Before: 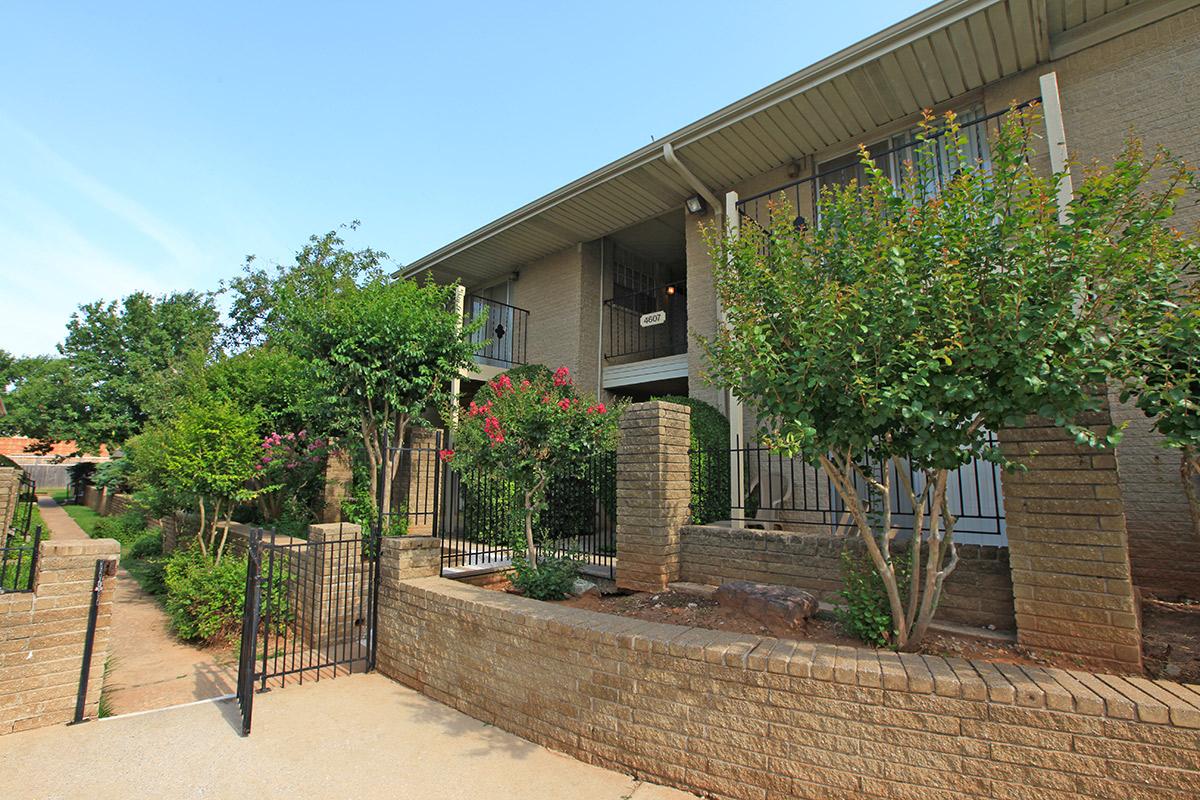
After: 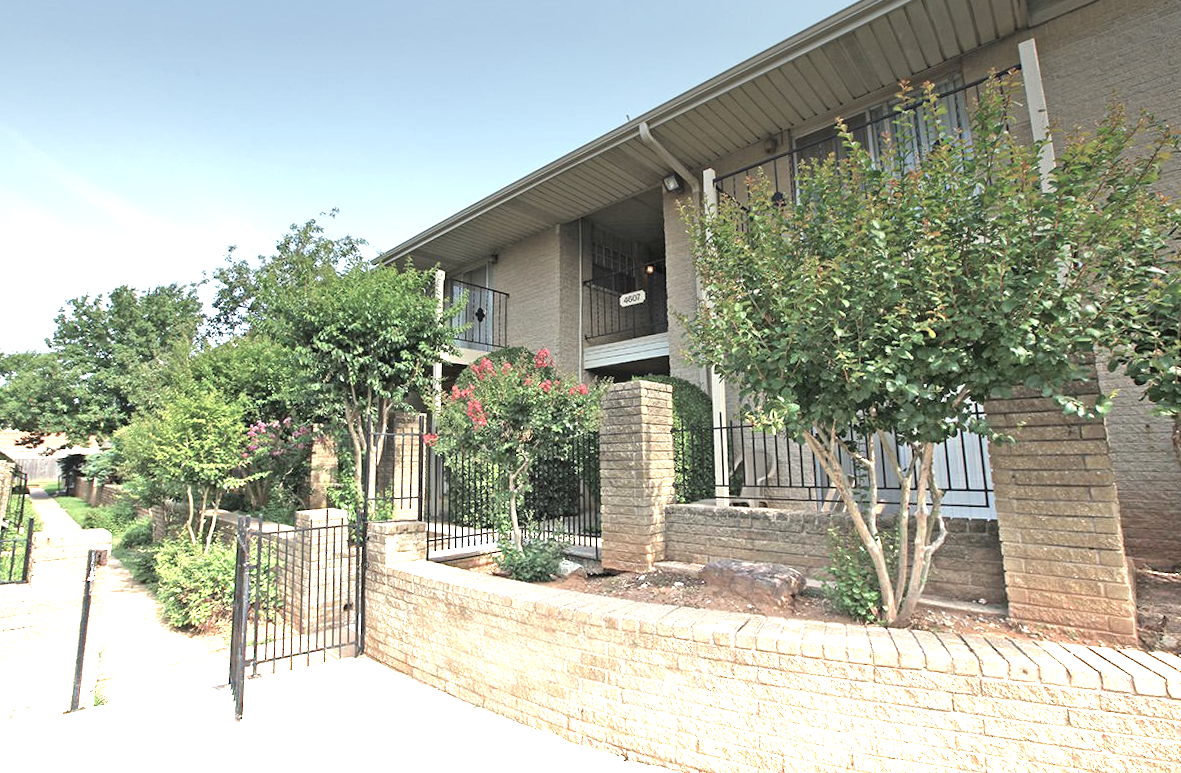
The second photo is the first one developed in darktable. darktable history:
tone equalizer: on, module defaults
contrast brightness saturation: contrast -0.05, saturation -0.41
rotate and perspective: rotation -1.32°, lens shift (horizontal) -0.031, crop left 0.015, crop right 0.985, crop top 0.047, crop bottom 0.982
graduated density: density -3.9 EV
